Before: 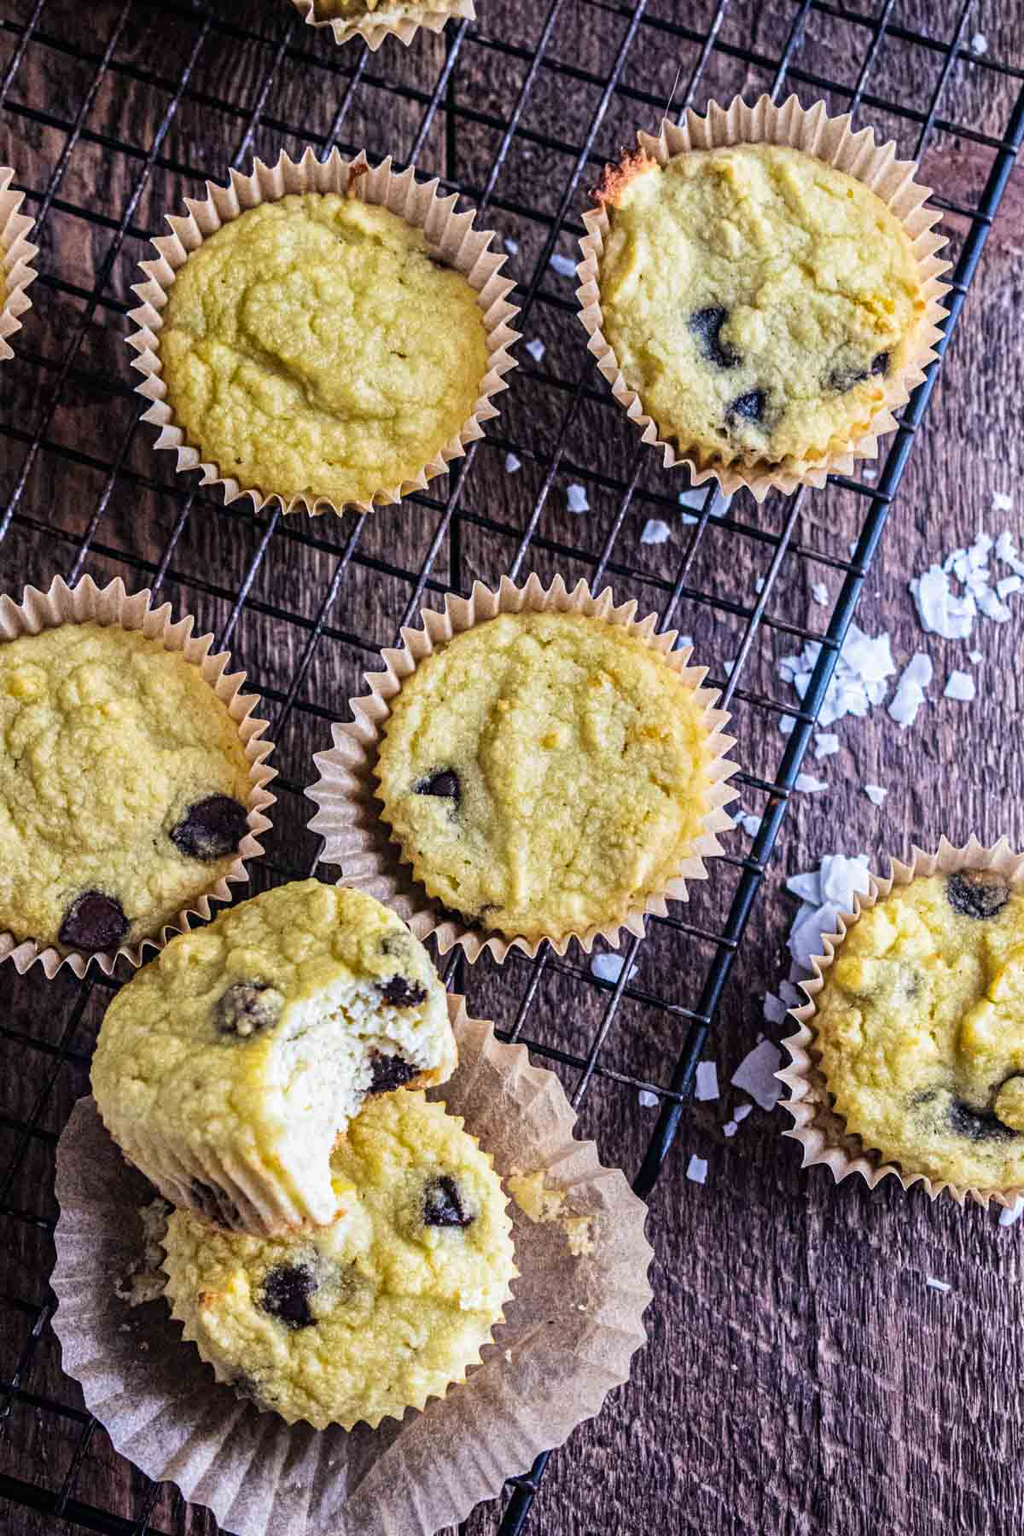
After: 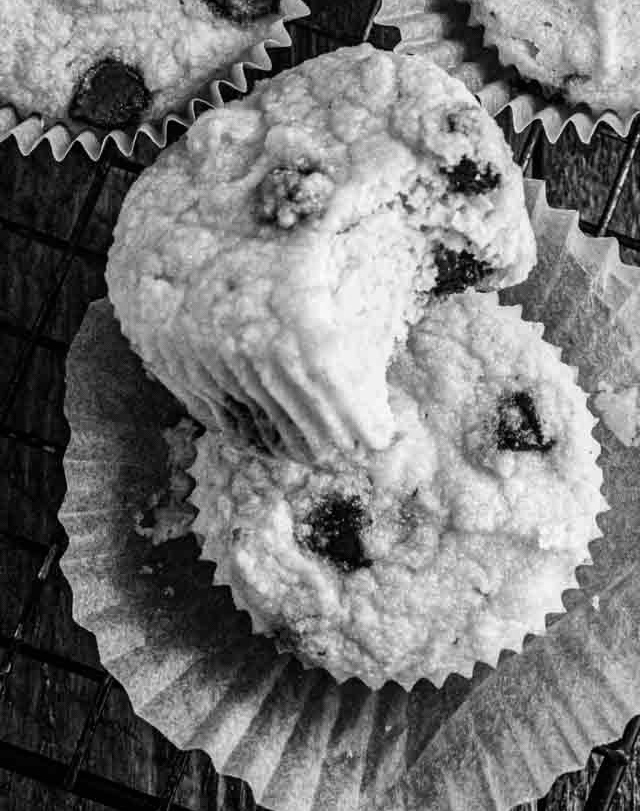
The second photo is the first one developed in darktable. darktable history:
monochrome: a -71.75, b 75.82
color balance: lift [1, 1, 0.999, 1.001], gamma [1, 1.003, 1.005, 0.995], gain [1, 0.992, 0.988, 1.012], contrast 5%, output saturation 110%
crop and rotate: top 54.778%, right 46.61%, bottom 0.159%
